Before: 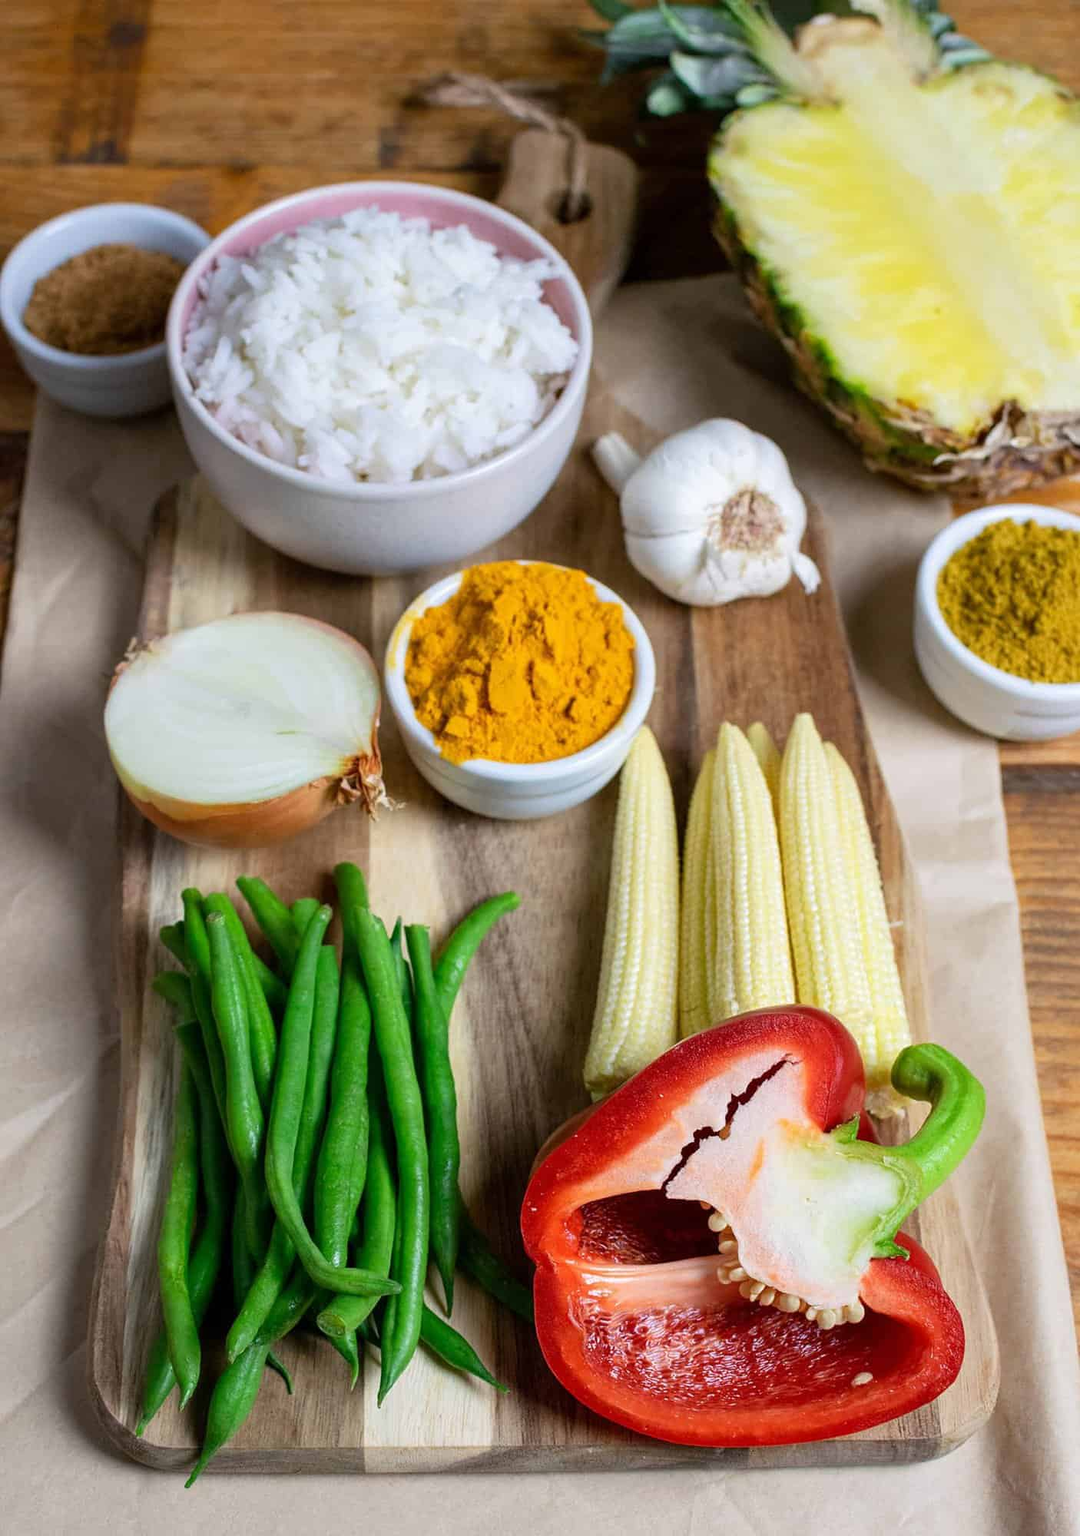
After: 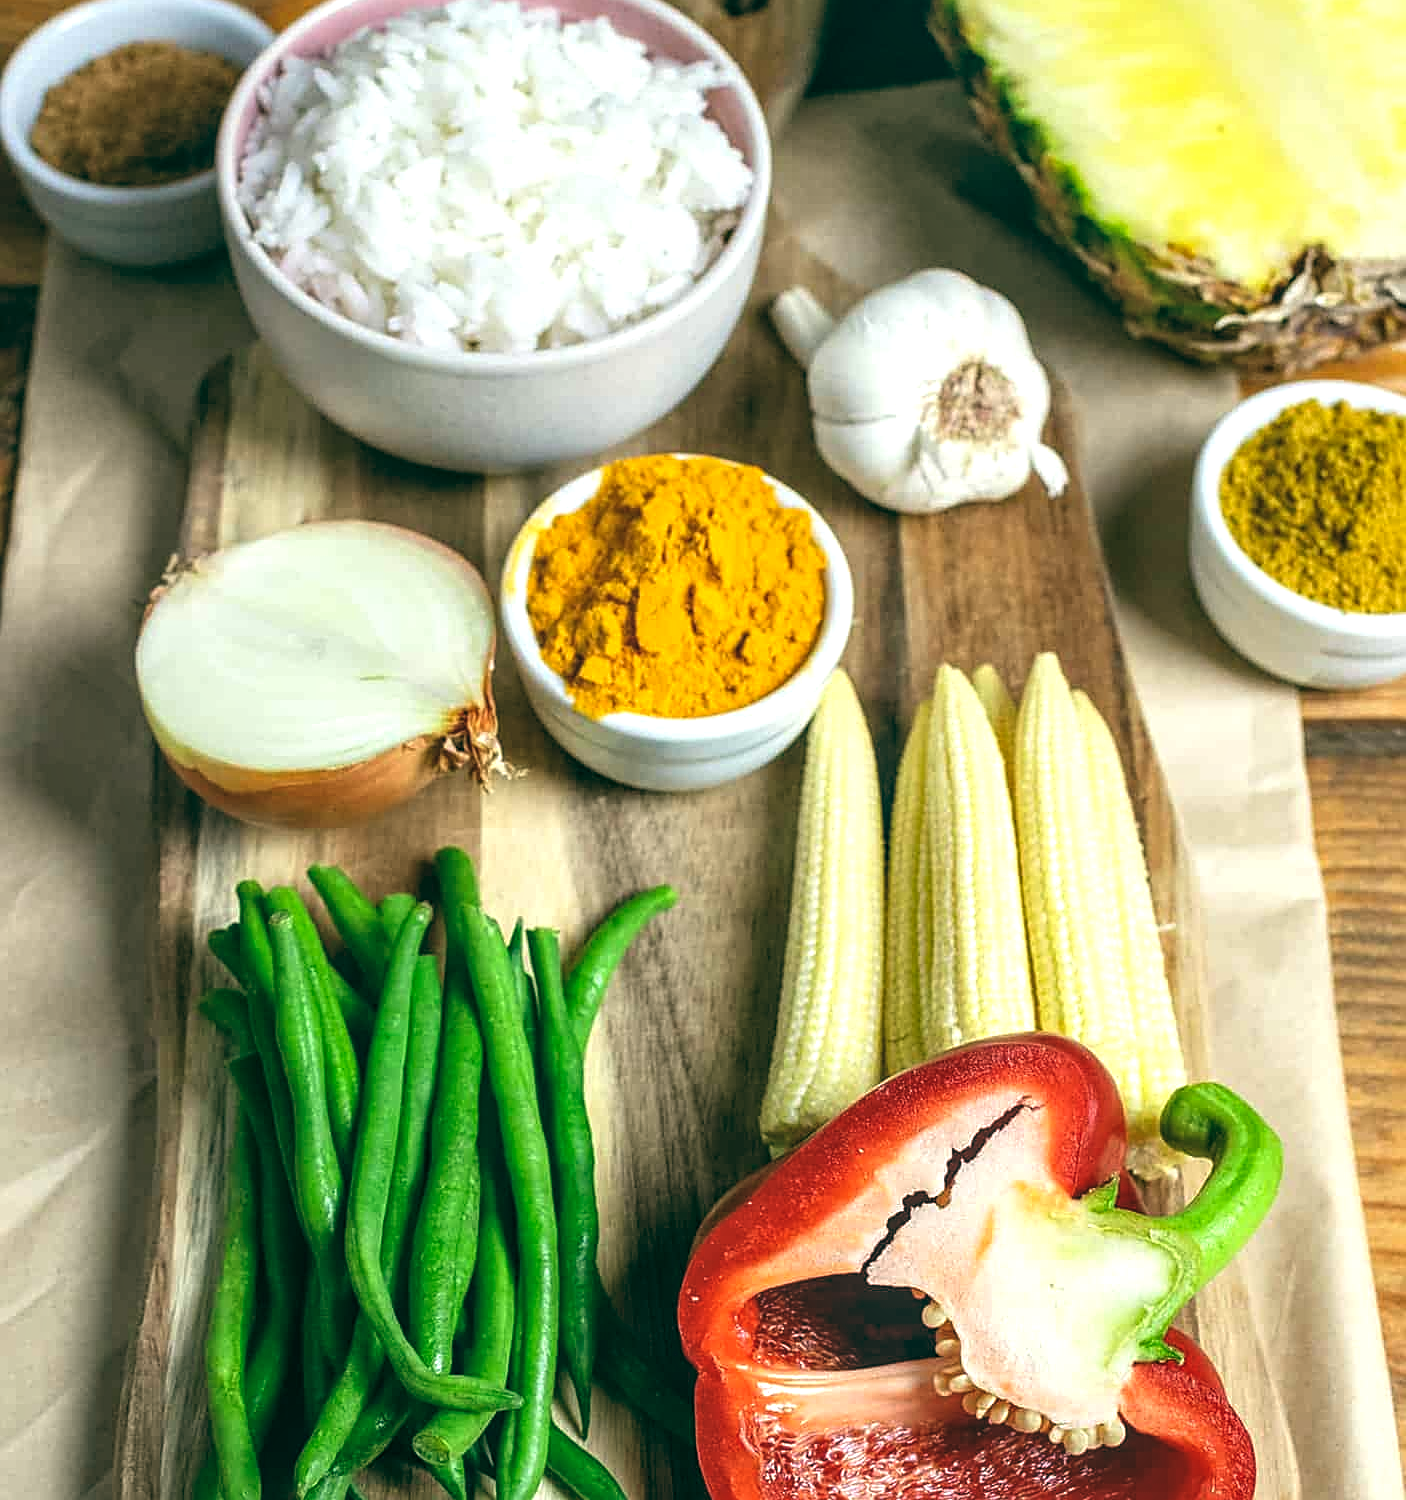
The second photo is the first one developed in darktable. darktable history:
crop: top 13.819%, bottom 11.169%
color balance: lift [1.005, 0.99, 1.007, 1.01], gamma [1, 1.034, 1.032, 0.966], gain [0.873, 1.055, 1.067, 0.933]
exposure: black level correction -0.002, exposure 0.54 EV, compensate highlight preservation false
levels: levels [0.031, 0.5, 0.969]
sharpen: on, module defaults
local contrast: on, module defaults
